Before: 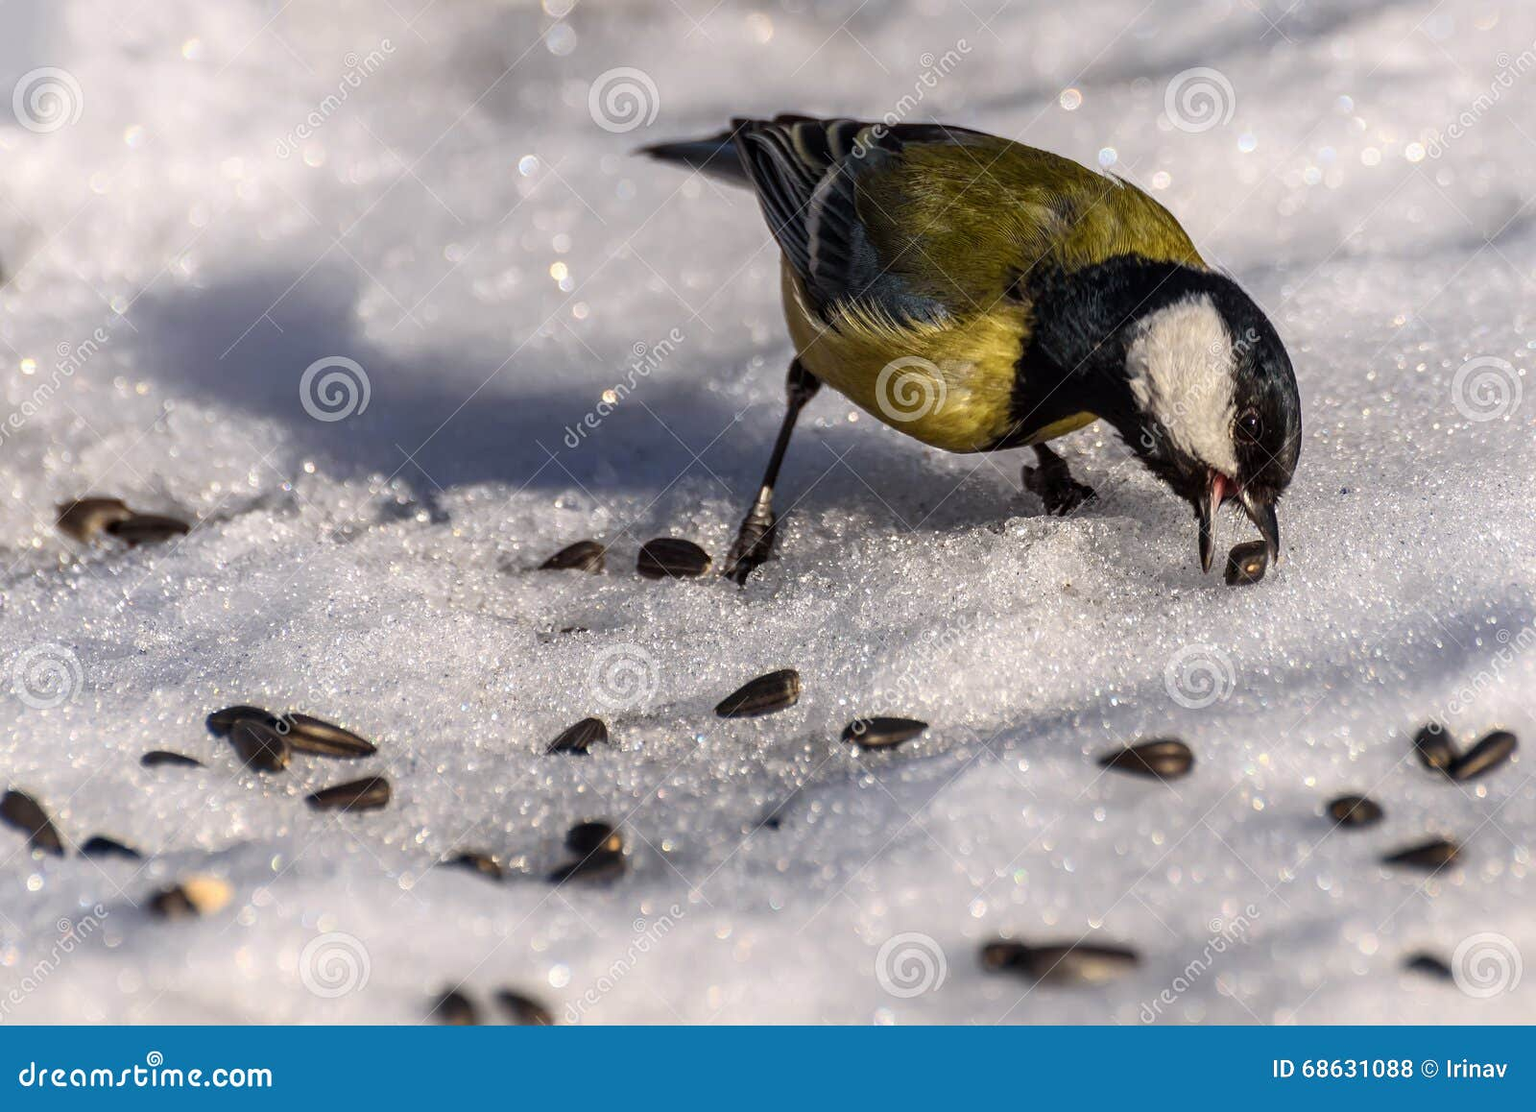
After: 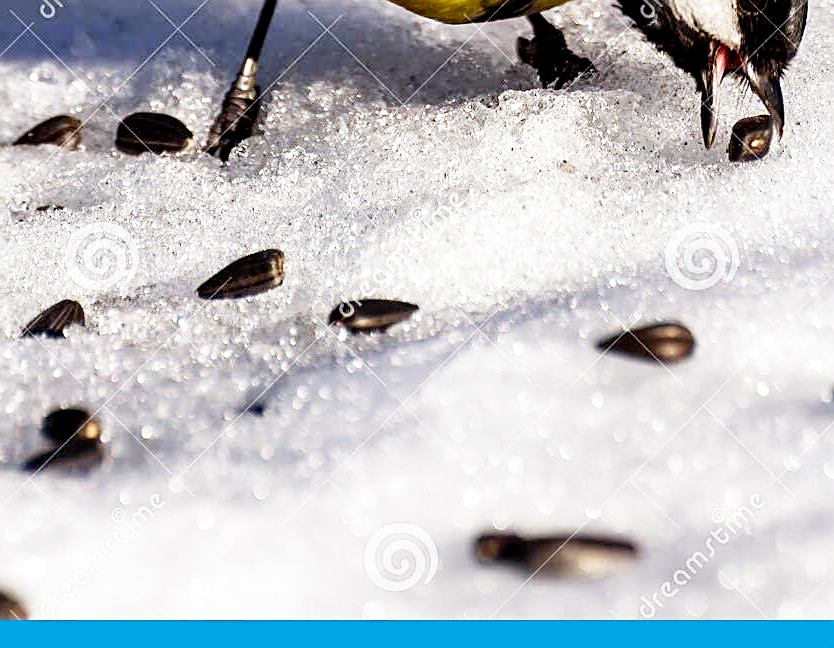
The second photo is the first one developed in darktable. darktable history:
sharpen: on, module defaults
crop: left 34.258%, top 38.689%, right 13.612%, bottom 5.312%
filmic rgb: middle gray luminance 10.07%, black relative exposure -8.59 EV, white relative exposure 3.34 EV, target black luminance 0%, hardness 5.2, latitude 44.6%, contrast 1.305, highlights saturation mix 6.07%, shadows ↔ highlights balance 25%, add noise in highlights 0.002, preserve chrominance no, color science v3 (2019), use custom middle-gray values true, contrast in highlights soft
